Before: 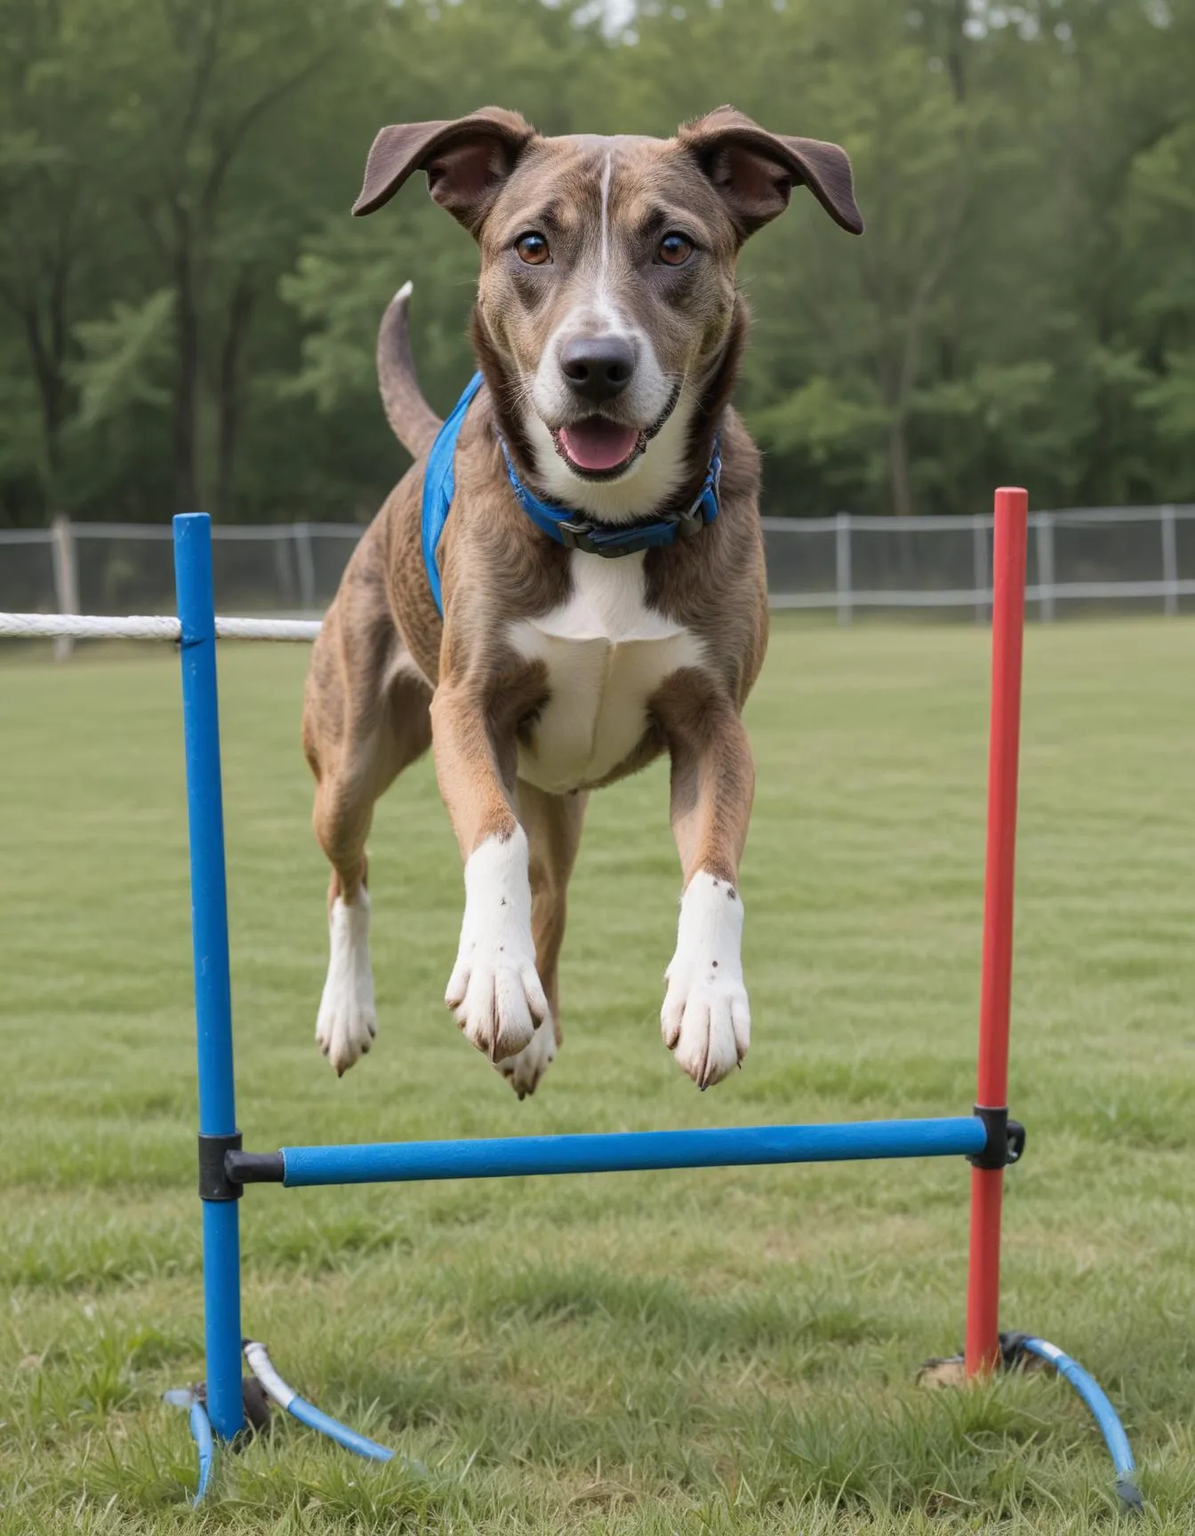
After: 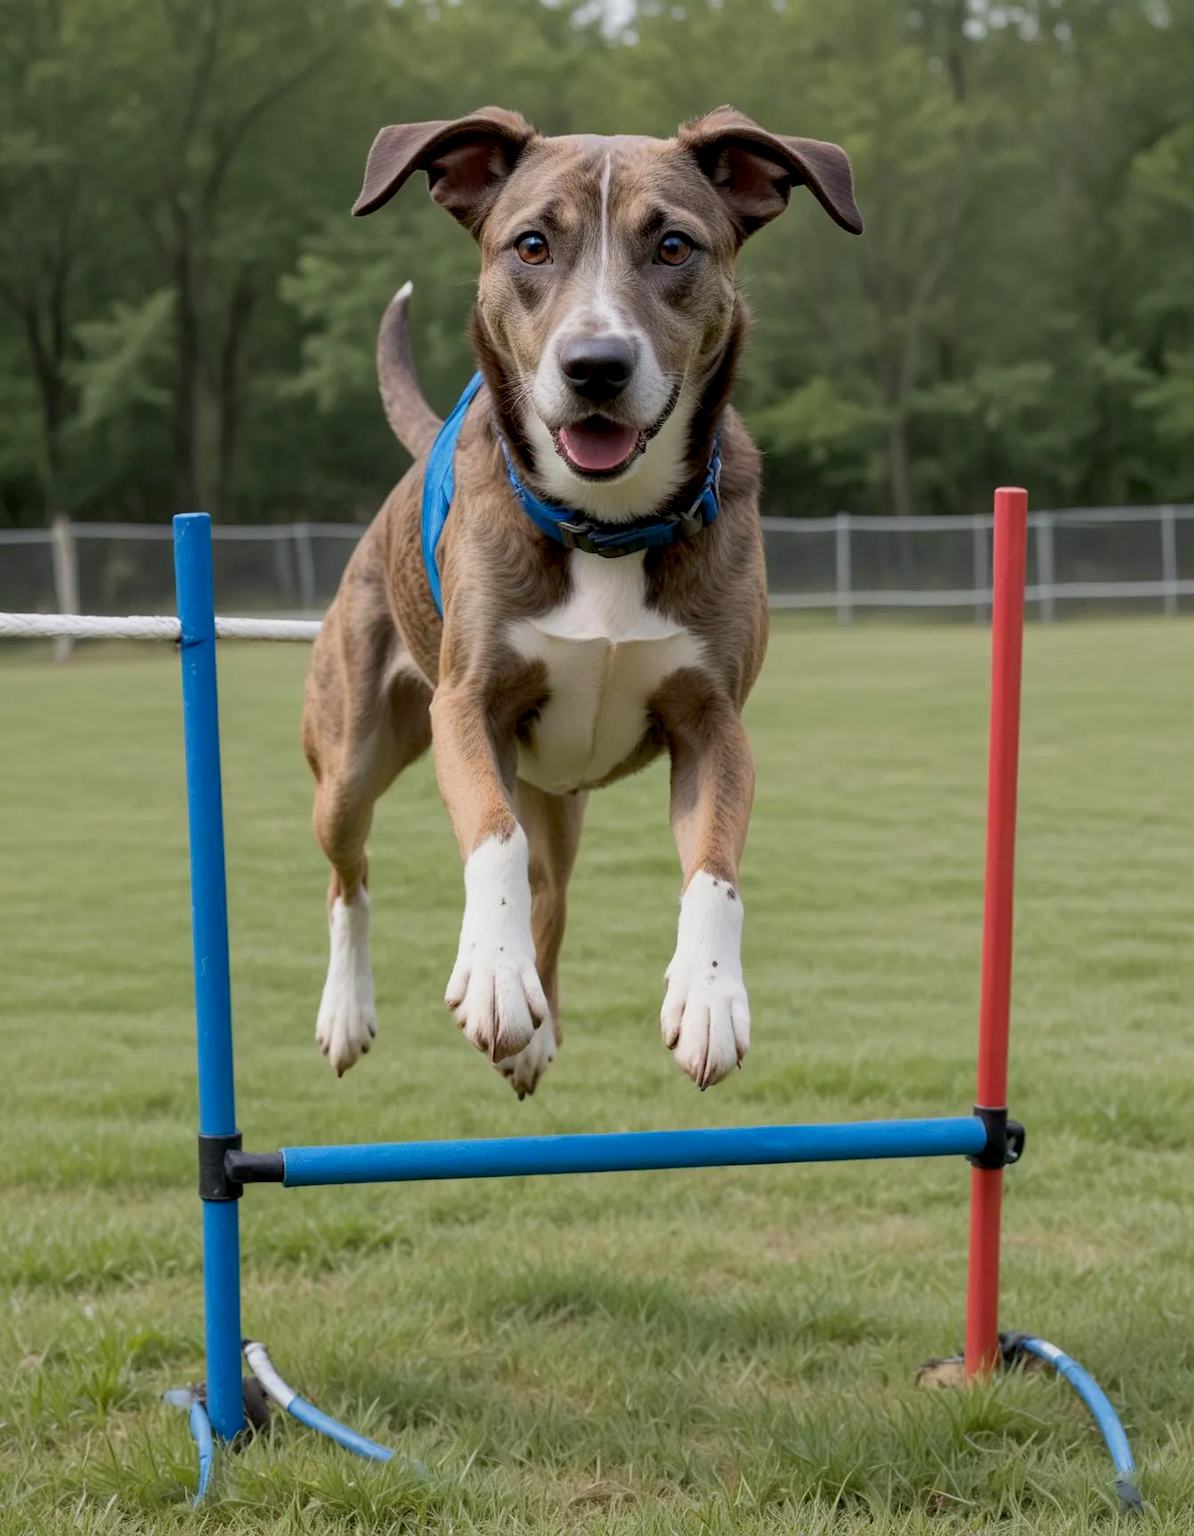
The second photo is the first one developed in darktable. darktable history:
exposure: black level correction 0.009, exposure -0.162 EV, compensate exposure bias true, compensate highlight preservation false
